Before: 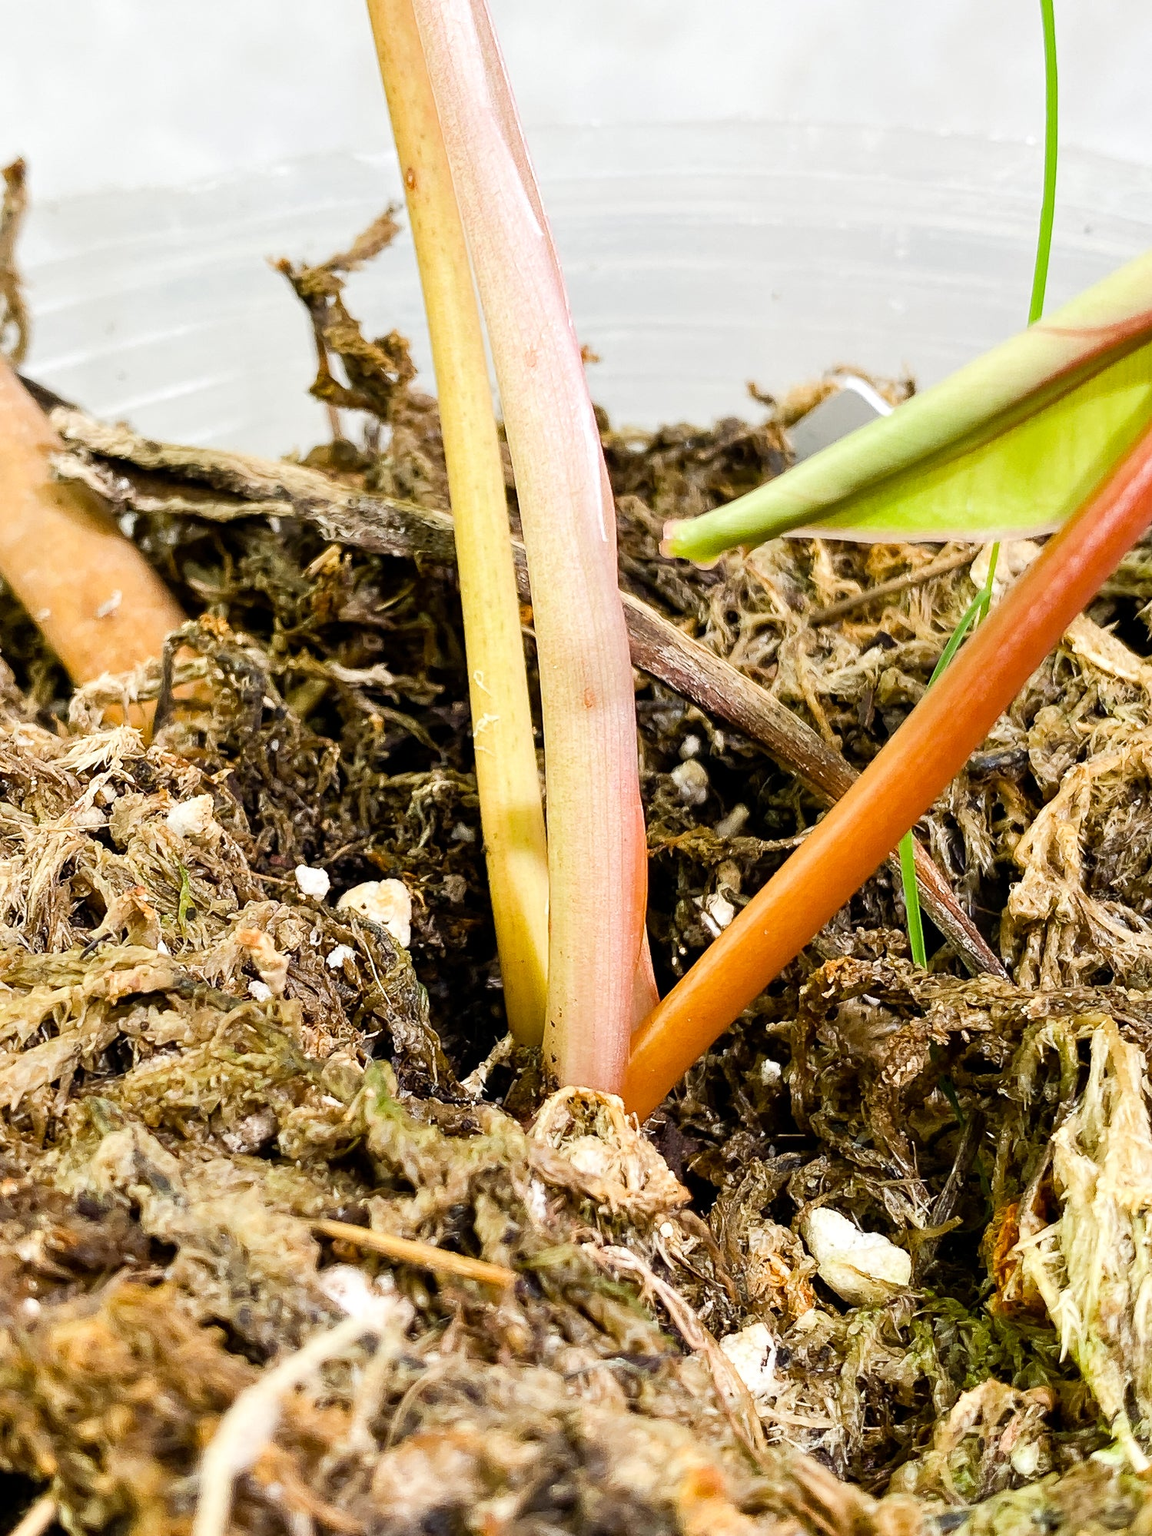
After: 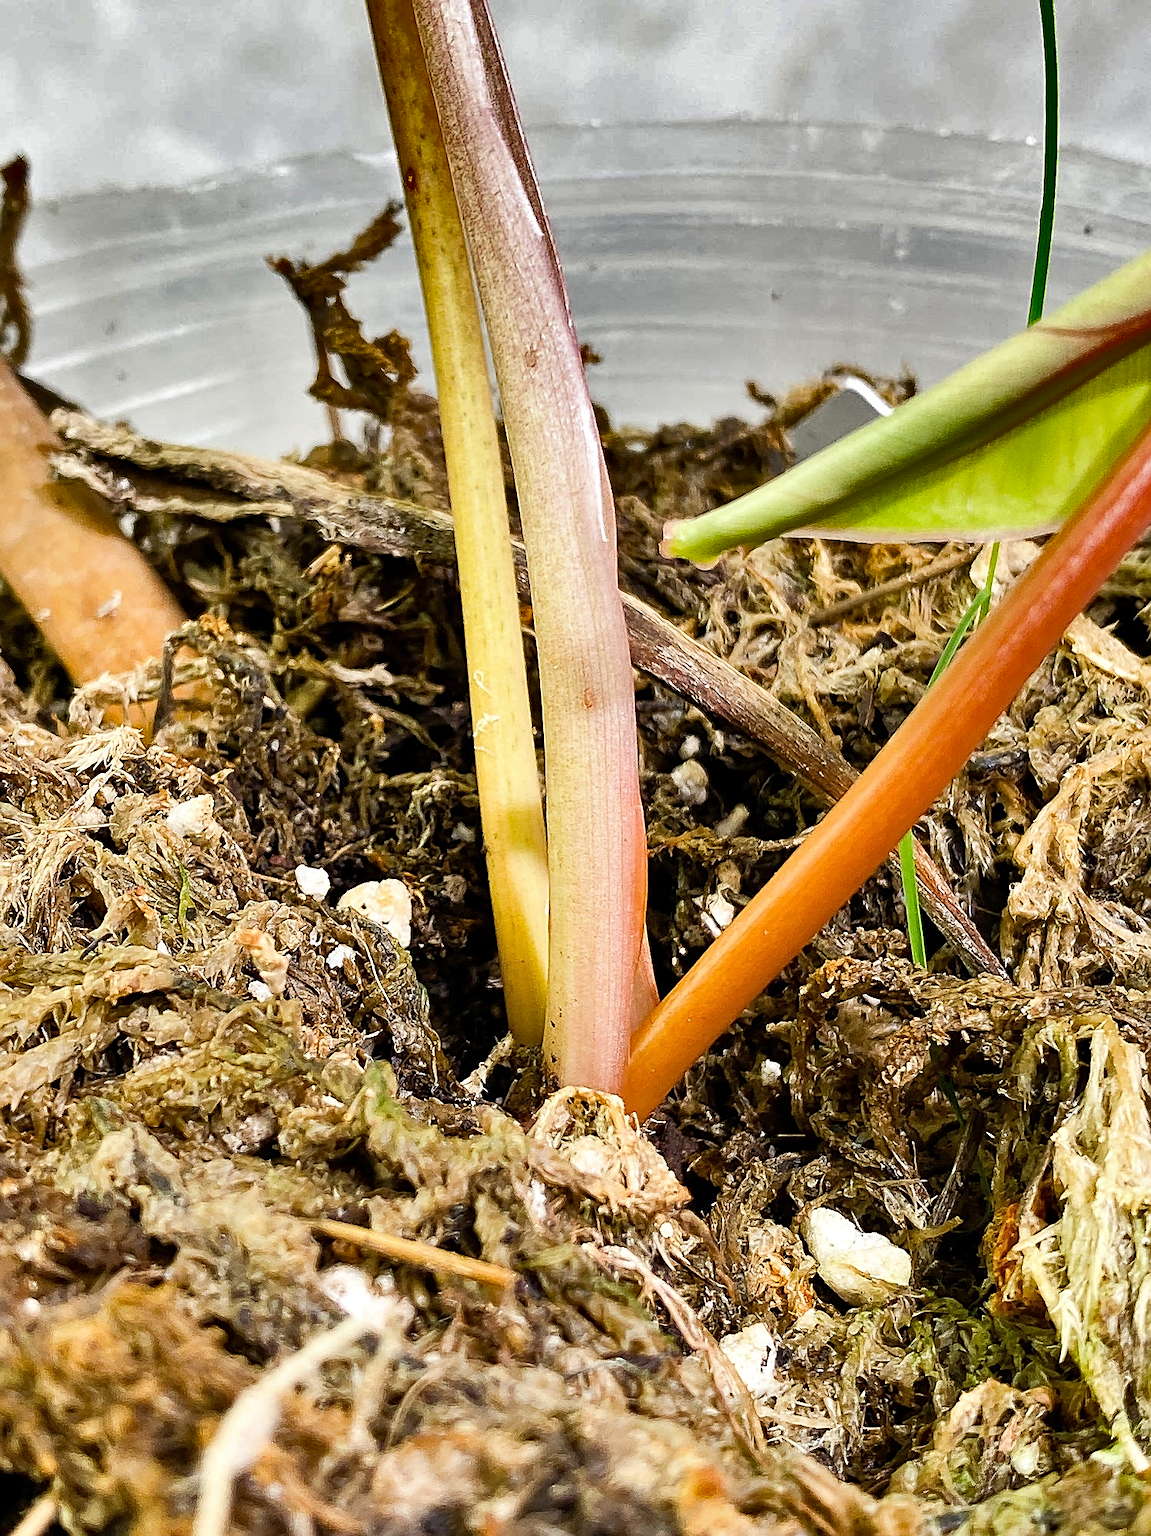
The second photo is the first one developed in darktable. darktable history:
shadows and highlights: shadows 20.87, highlights -81.16, soften with gaussian
sharpen: on, module defaults
